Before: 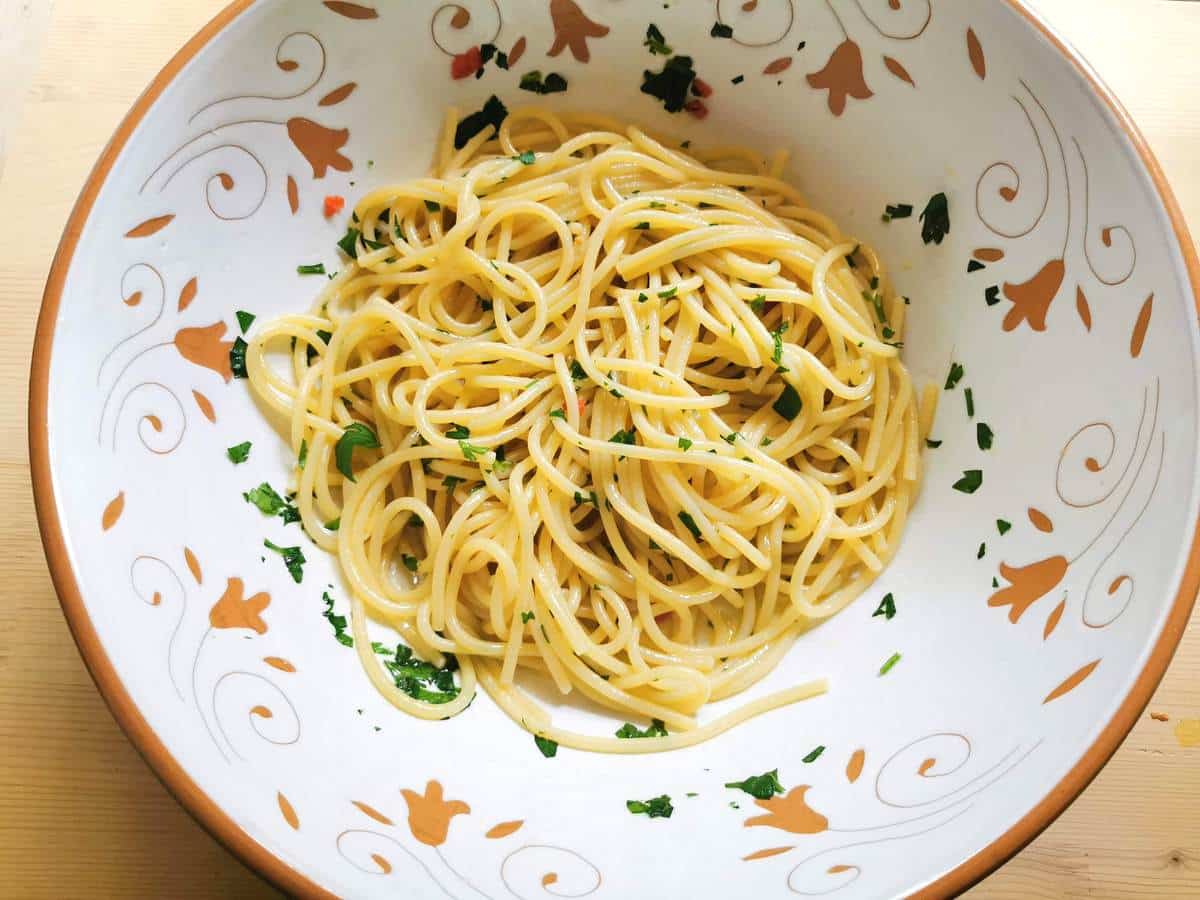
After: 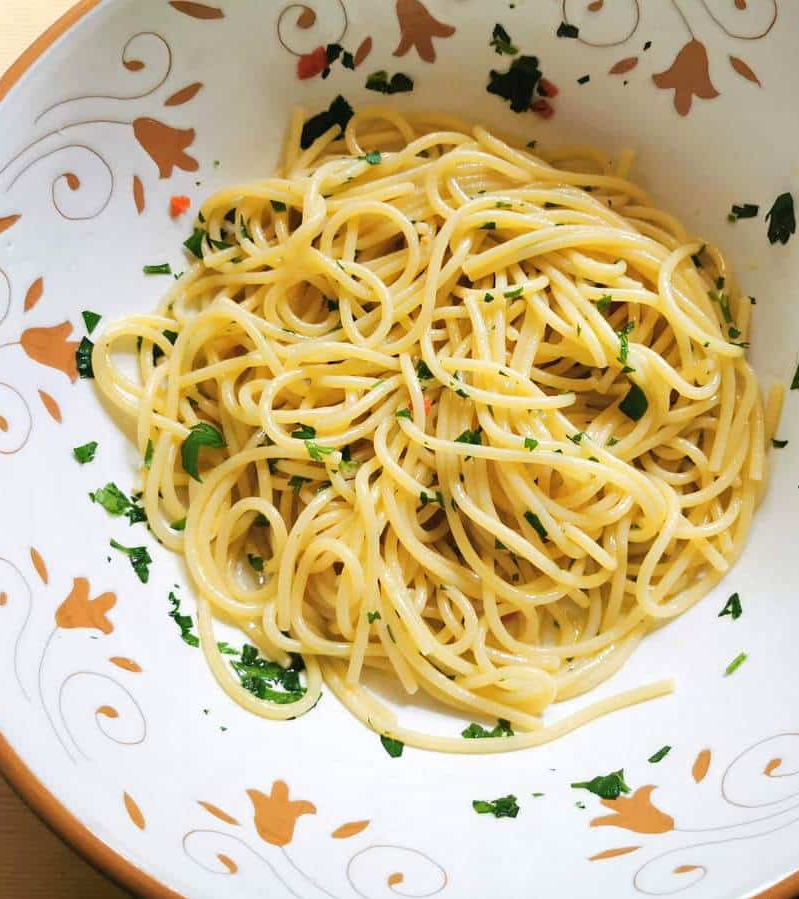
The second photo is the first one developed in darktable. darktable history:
crop and rotate: left 12.91%, right 20.434%
